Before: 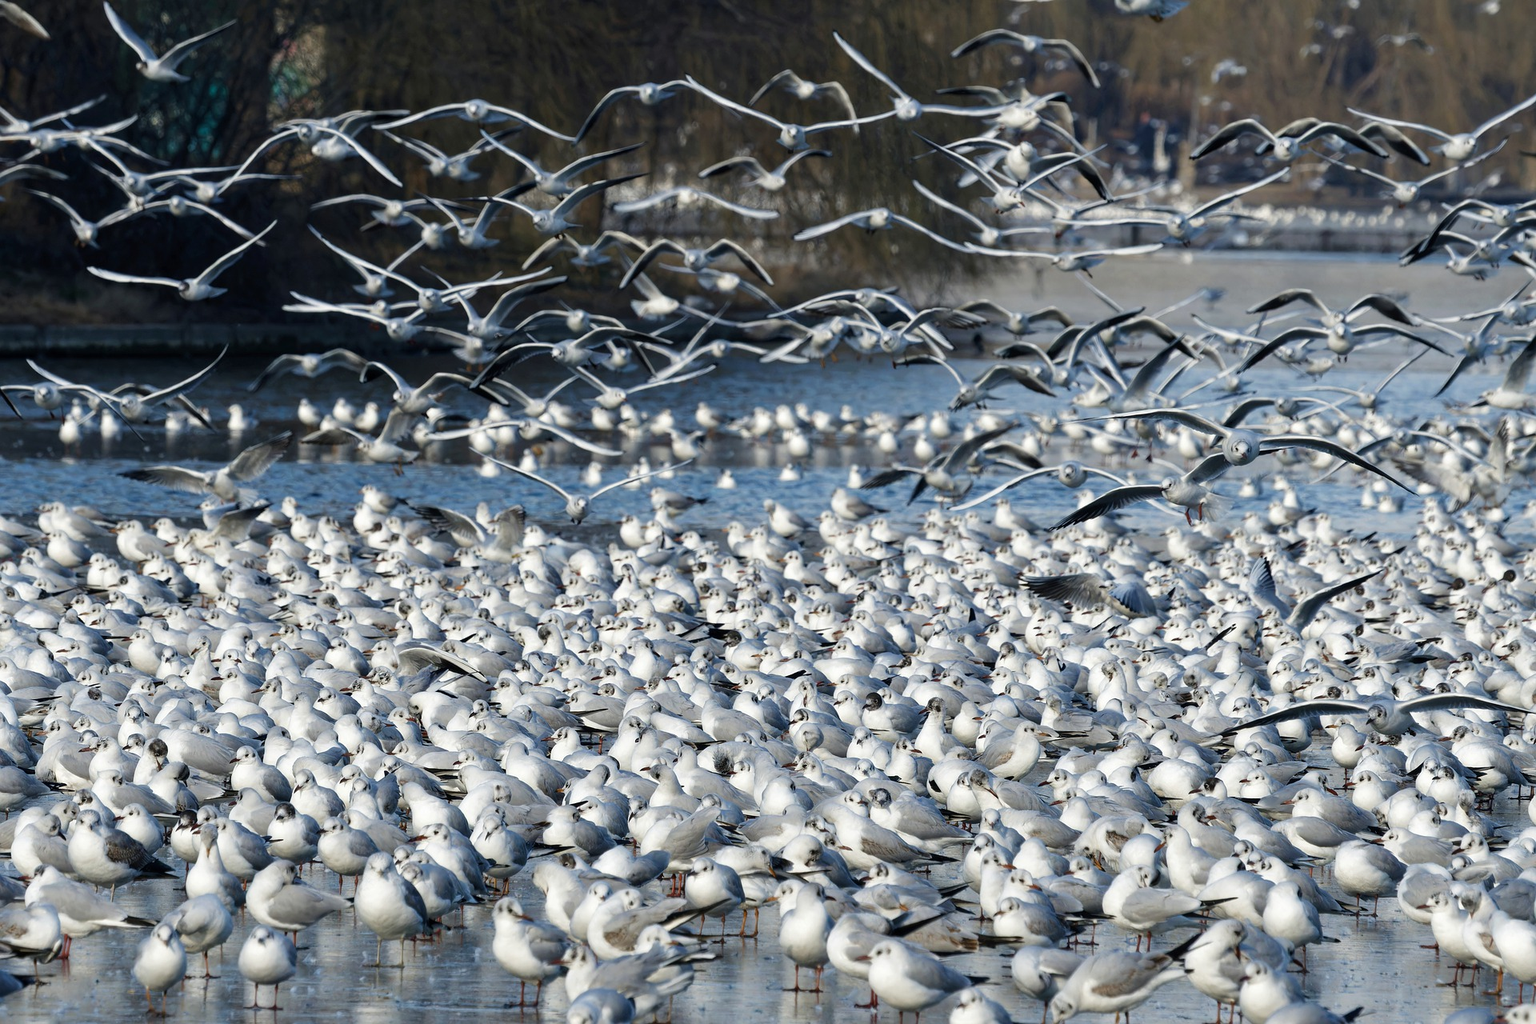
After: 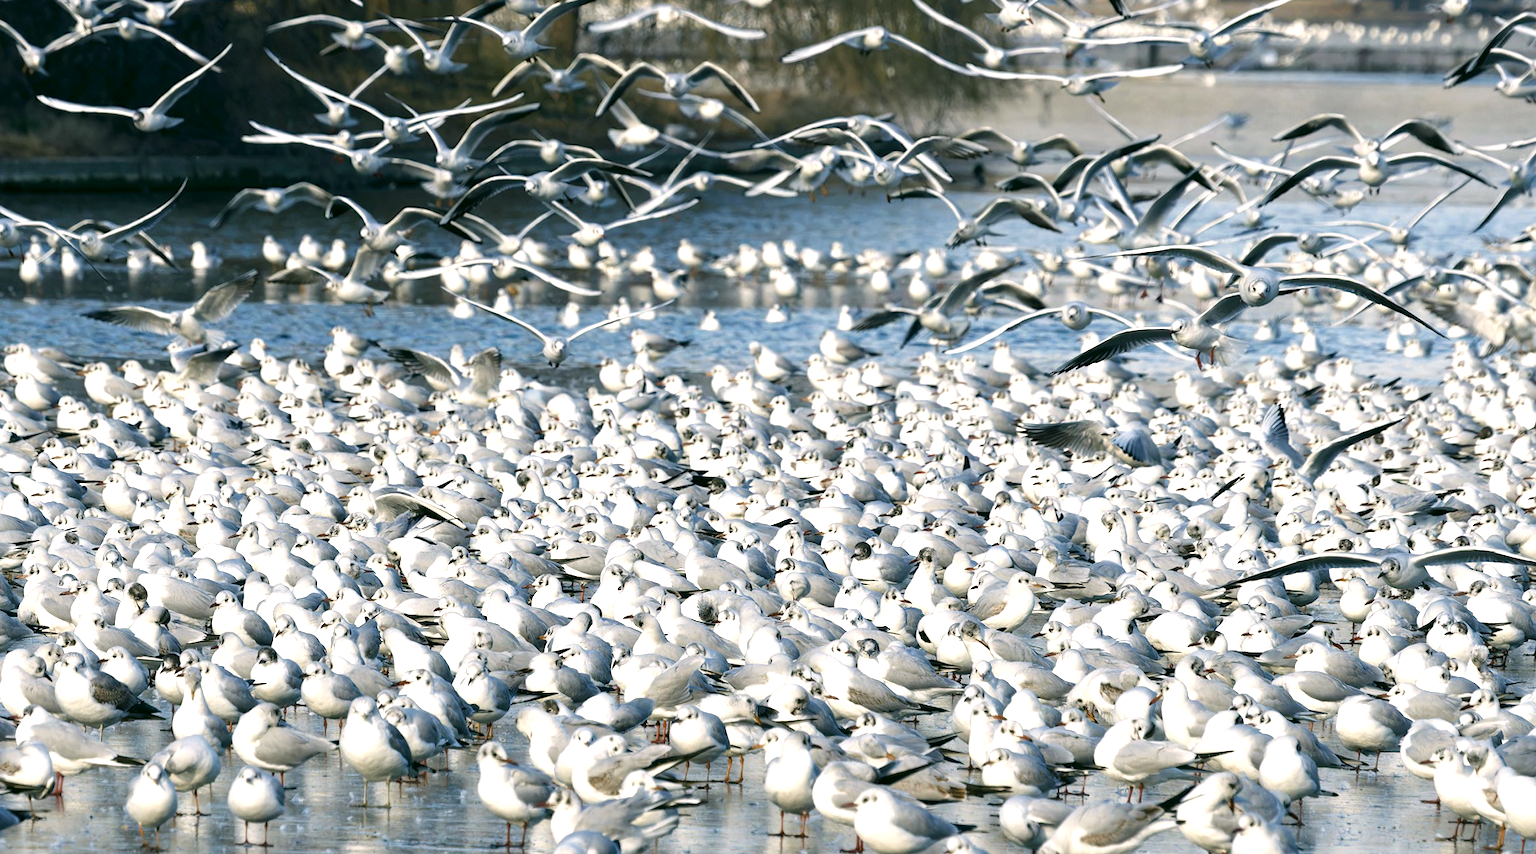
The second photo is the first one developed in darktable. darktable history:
exposure: black level correction 0, exposure 0.7 EV, compensate exposure bias true, compensate highlight preservation false
crop and rotate: top 18.507%
color correction: highlights a* 4.02, highlights b* 4.98, shadows a* -7.55, shadows b* 4.98
rotate and perspective: rotation 0.074°, lens shift (vertical) 0.096, lens shift (horizontal) -0.041, crop left 0.043, crop right 0.952, crop top 0.024, crop bottom 0.979
